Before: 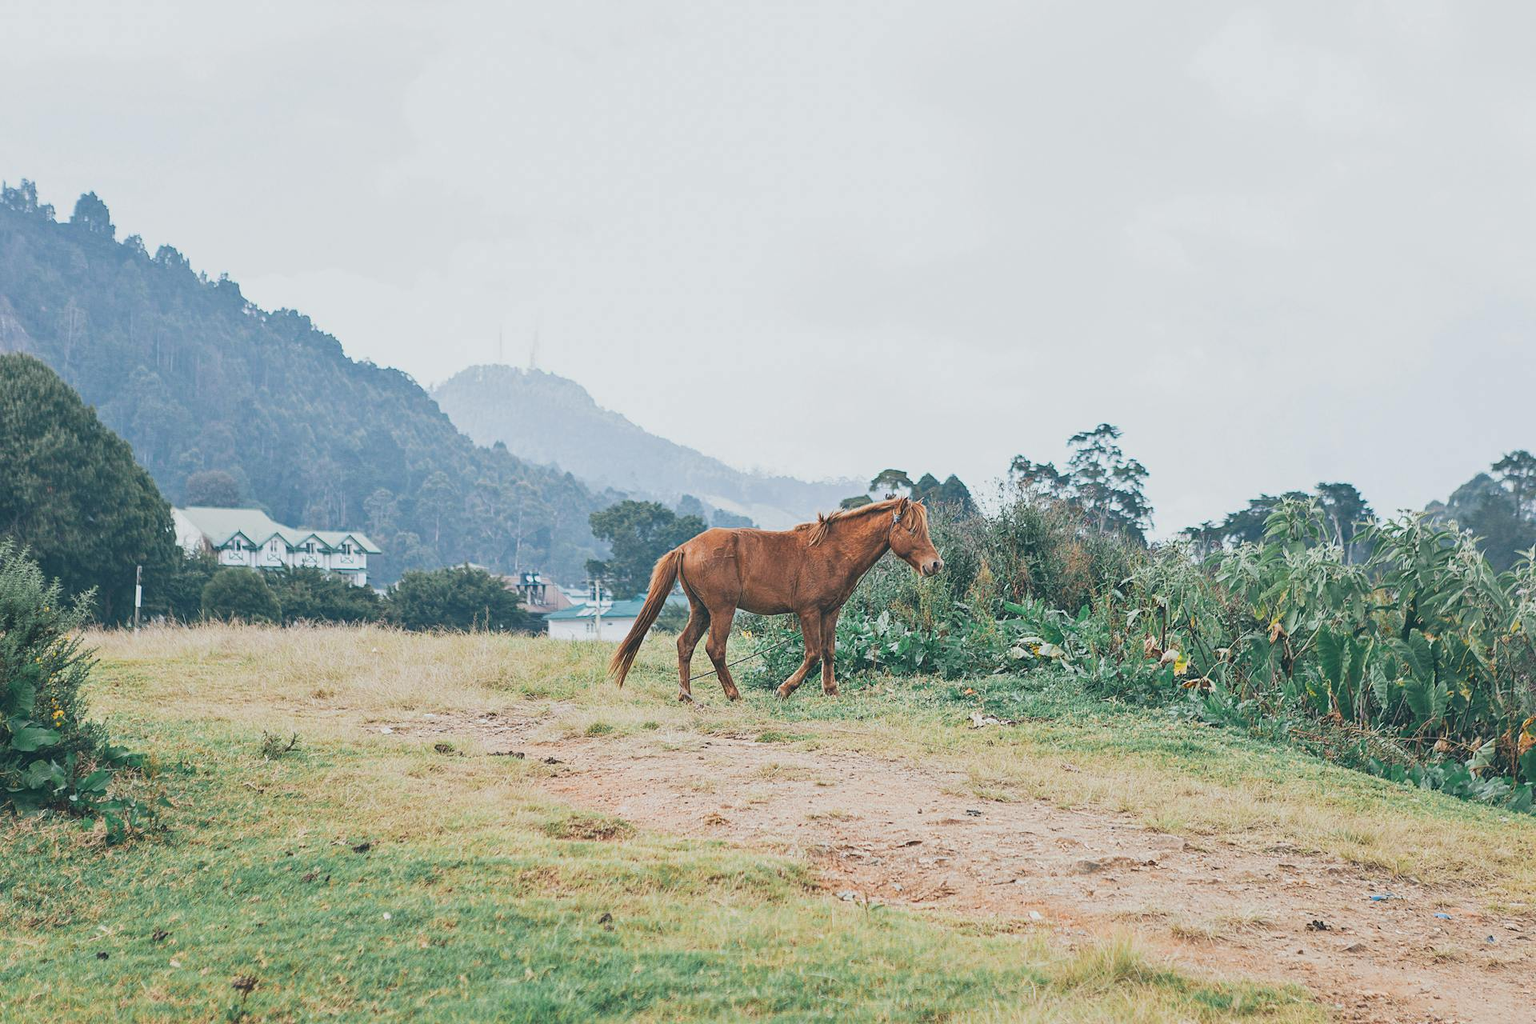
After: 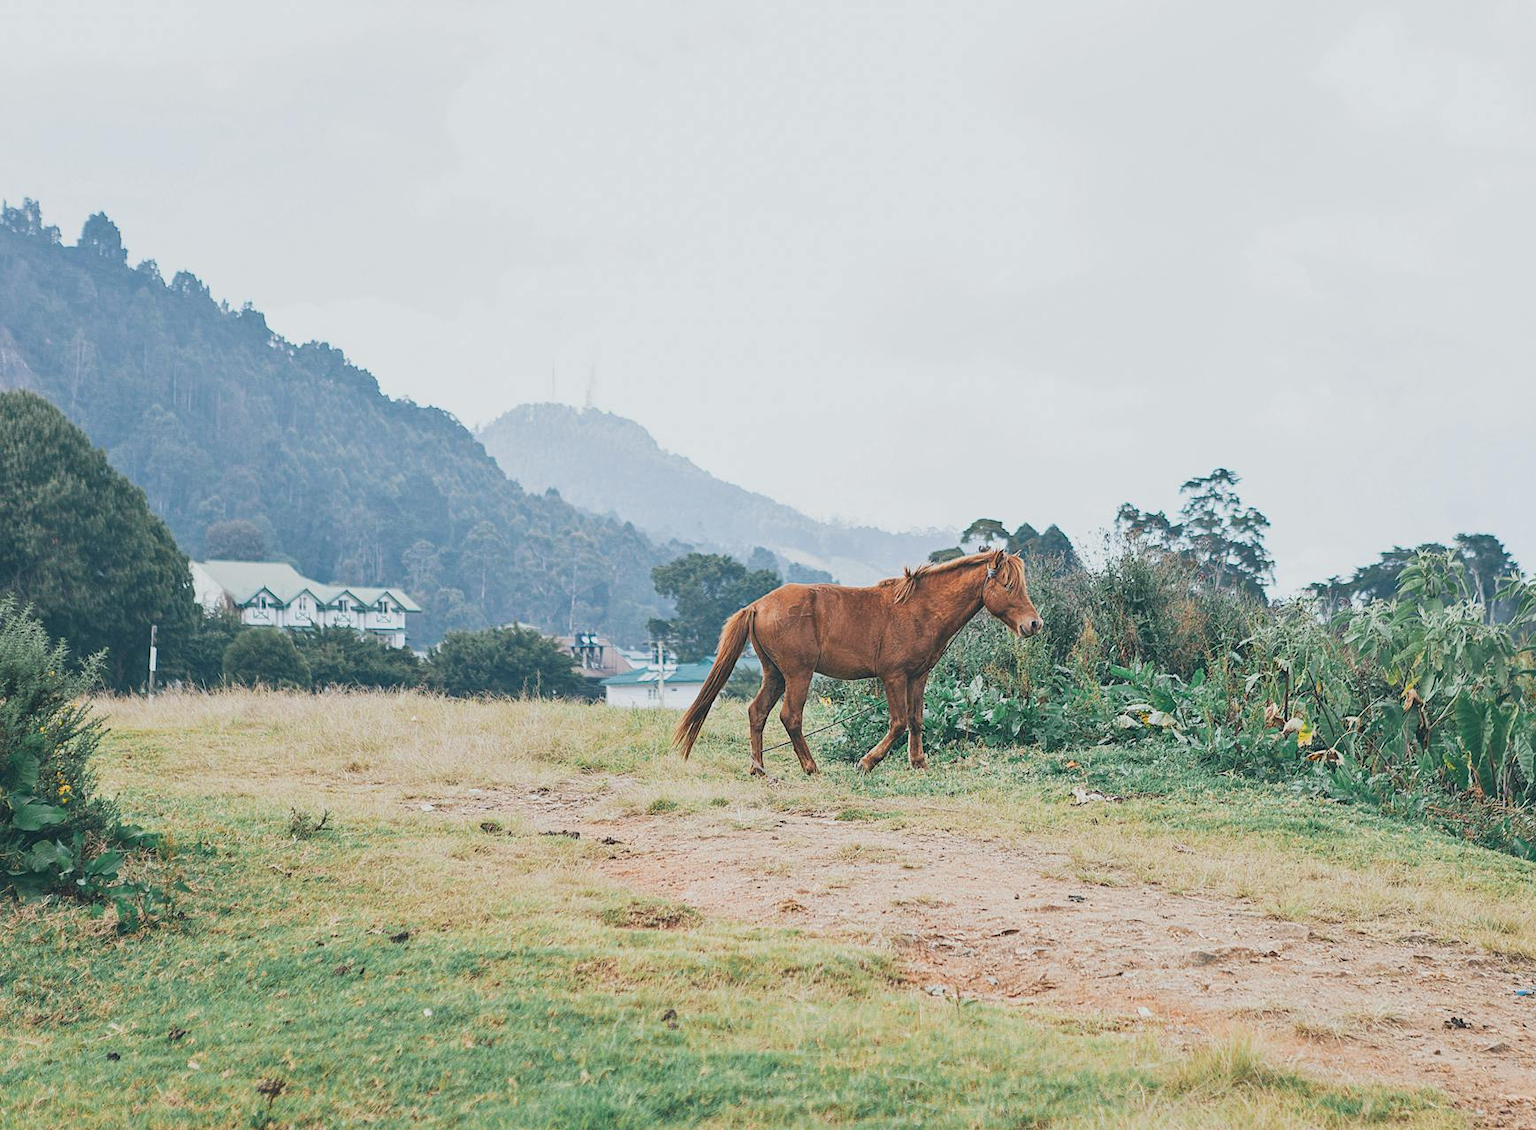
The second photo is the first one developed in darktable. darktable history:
crop: right 9.507%, bottom 0.033%
